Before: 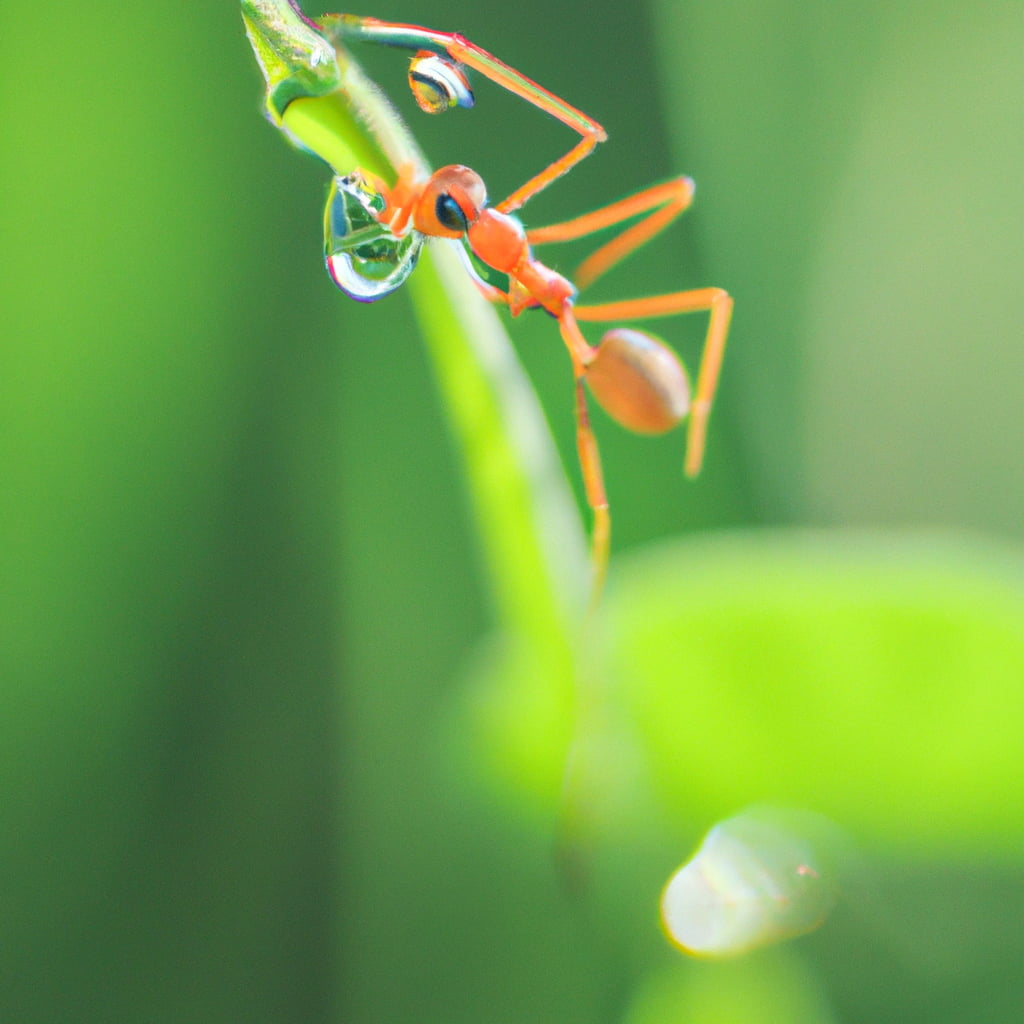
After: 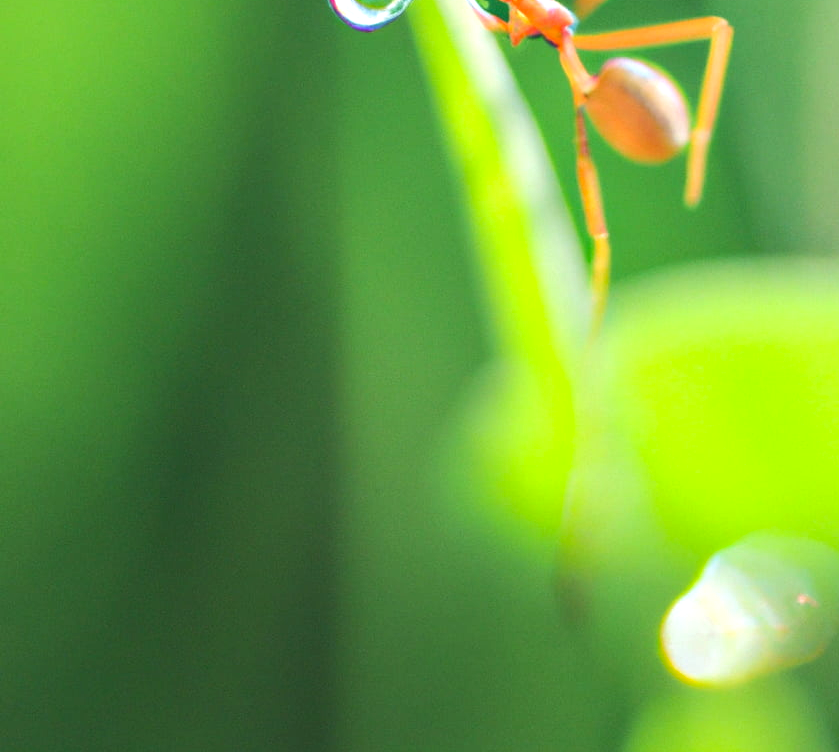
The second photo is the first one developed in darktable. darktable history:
haze removal: adaptive false
exposure: black level correction 0.001, compensate highlight preservation false
crop: top 26.466%, right 18.045%
tone equalizer: -8 EV -0.414 EV, -7 EV -0.376 EV, -6 EV -0.302 EV, -5 EV -0.192 EV, -3 EV 0.232 EV, -2 EV 0.307 EV, -1 EV 0.381 EV, +0 EV 0.39 EV, edges refinement/feathering 500, mask exposure compensation -1.57 EV, preserve details no
